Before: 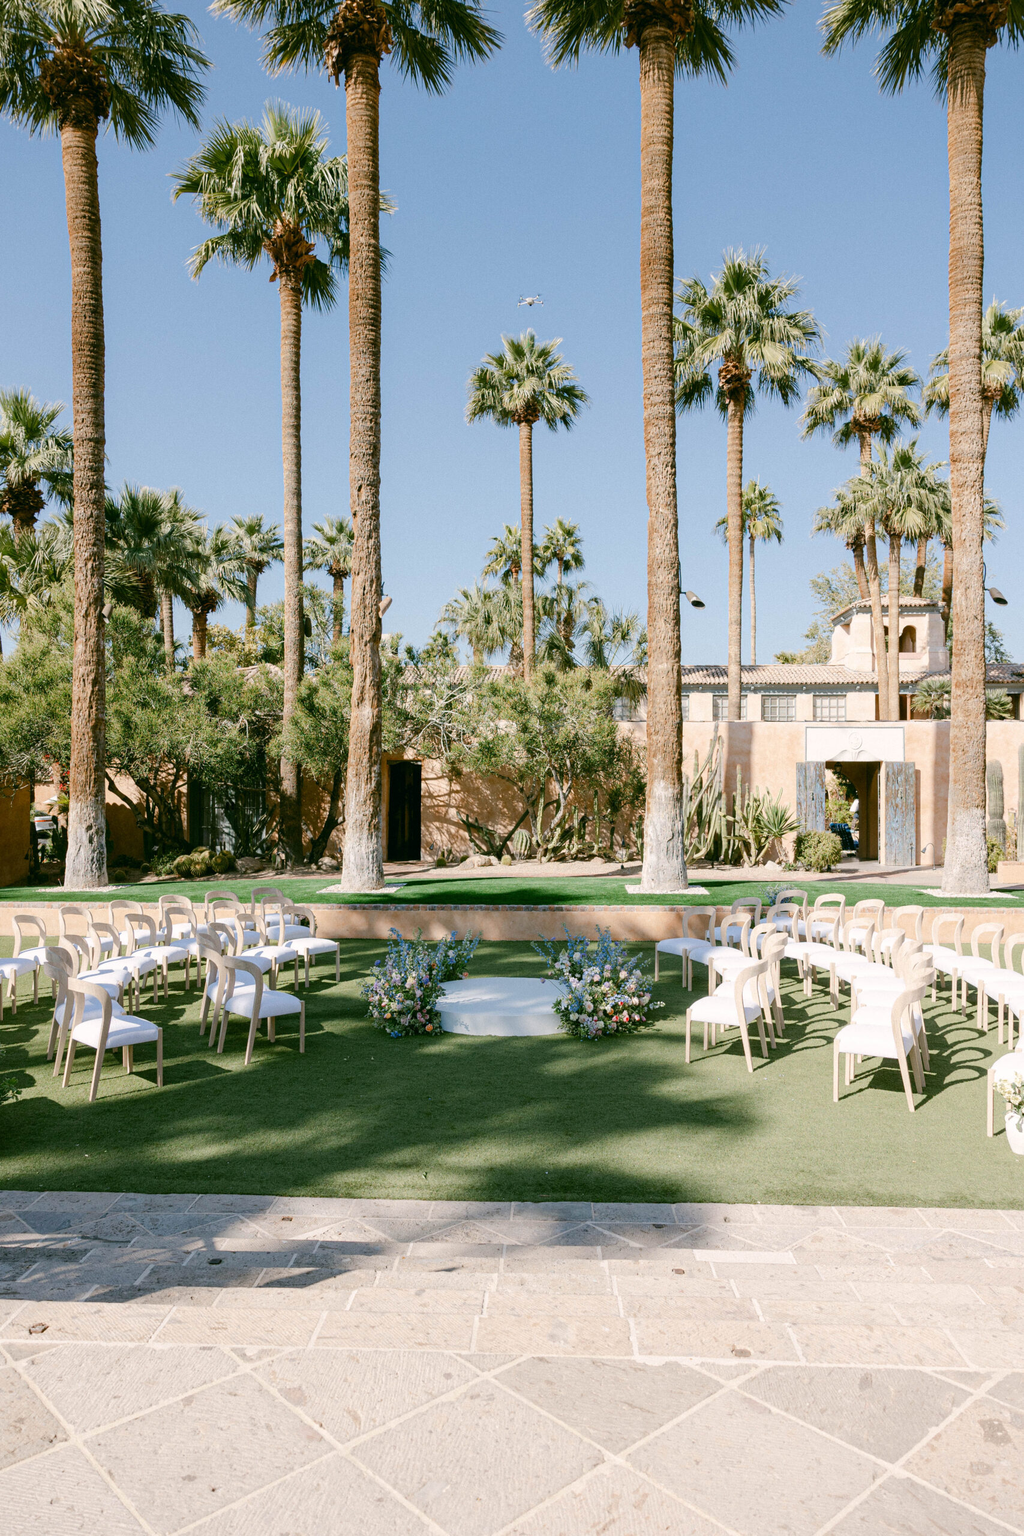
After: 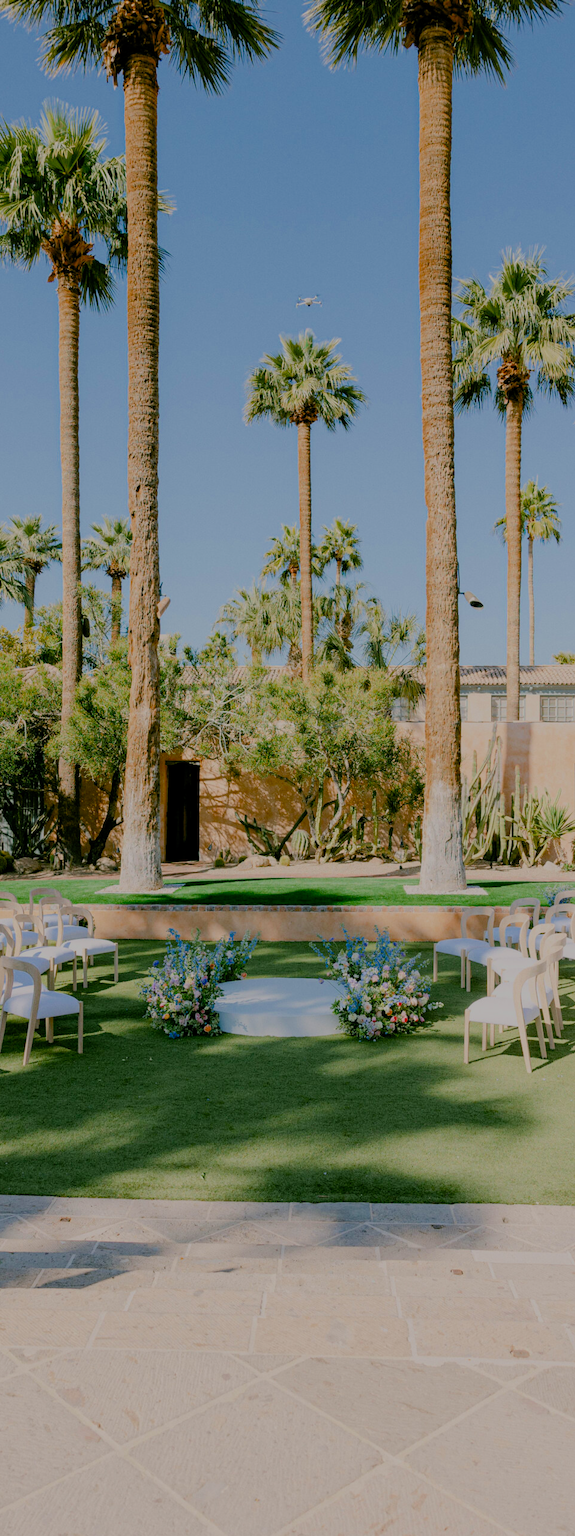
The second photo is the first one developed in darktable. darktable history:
crop: left 21.733%, right 22.061%, bottom 0.006%
exposure: exposure -0.242 EV, compensate highlight preservation false
filmic rgb: black relative exposure -7.01 EV, white relative exposure 6.04 EV, target black luminance 0%, hardness 2.73, latitude 61.61%, contrast 0.702, highlights saturation mix 10.98%, shadows ↔ highlights balance -0.088%, color science v5 (2021), contrast in shadows safe, contrast in highlights safe
